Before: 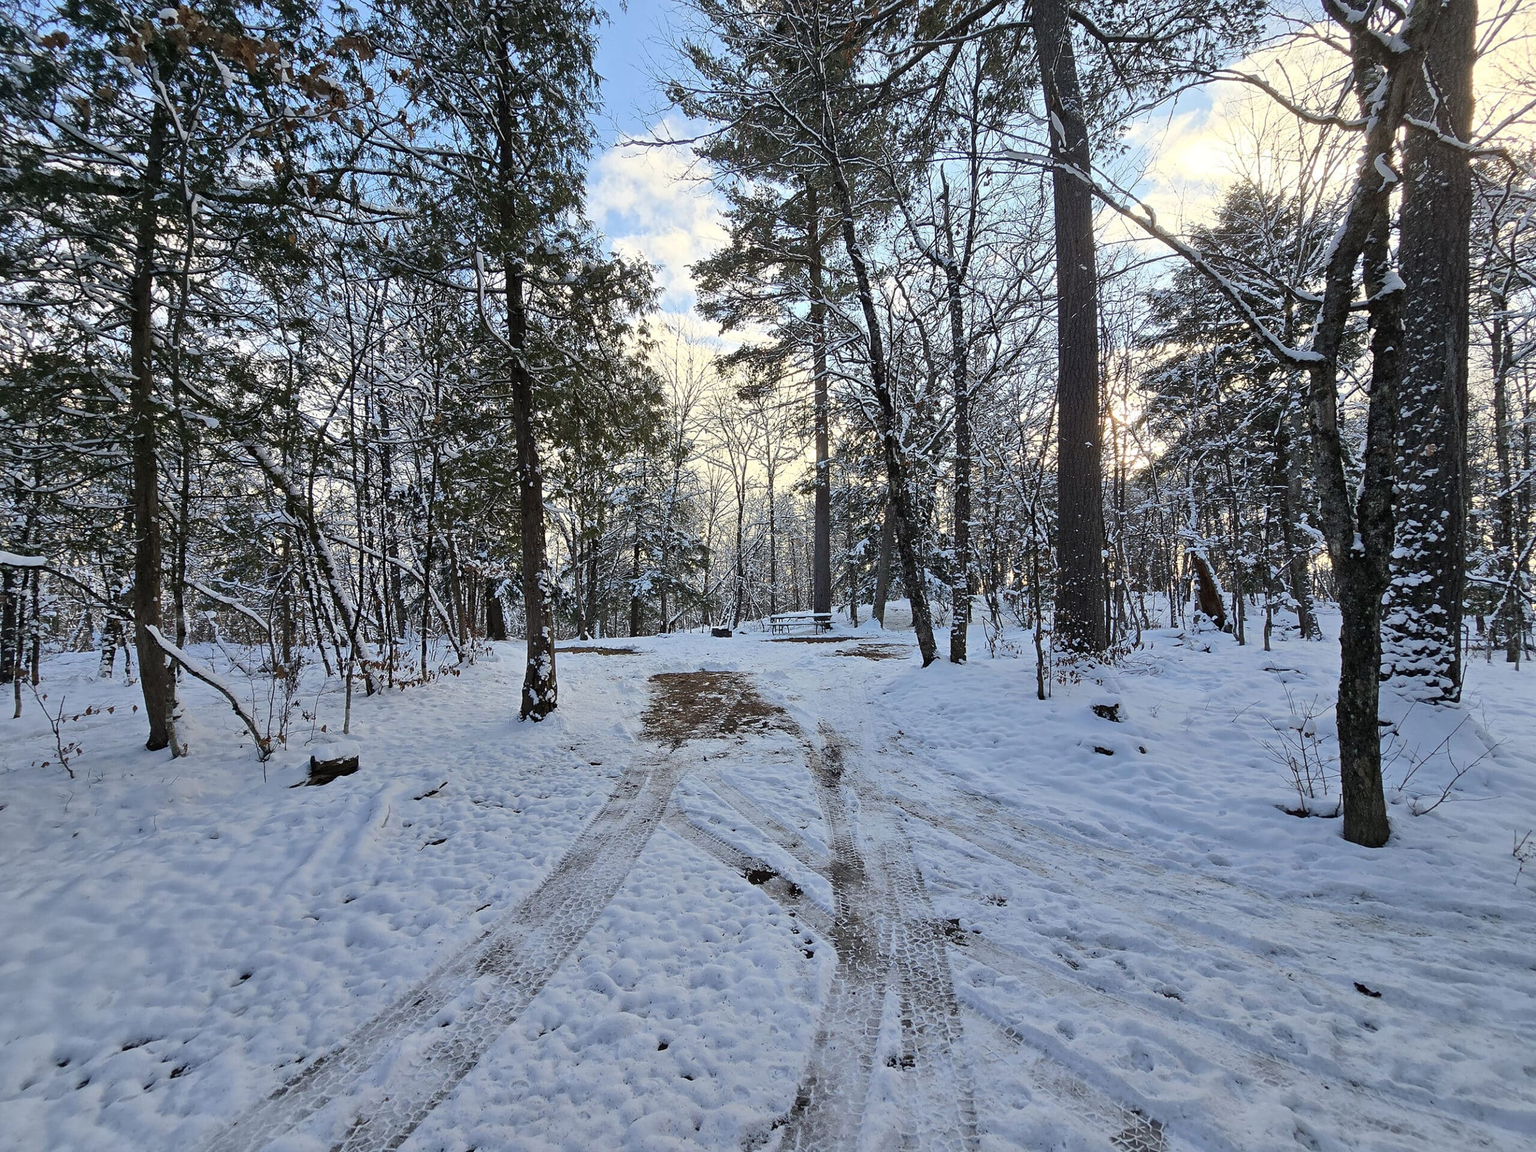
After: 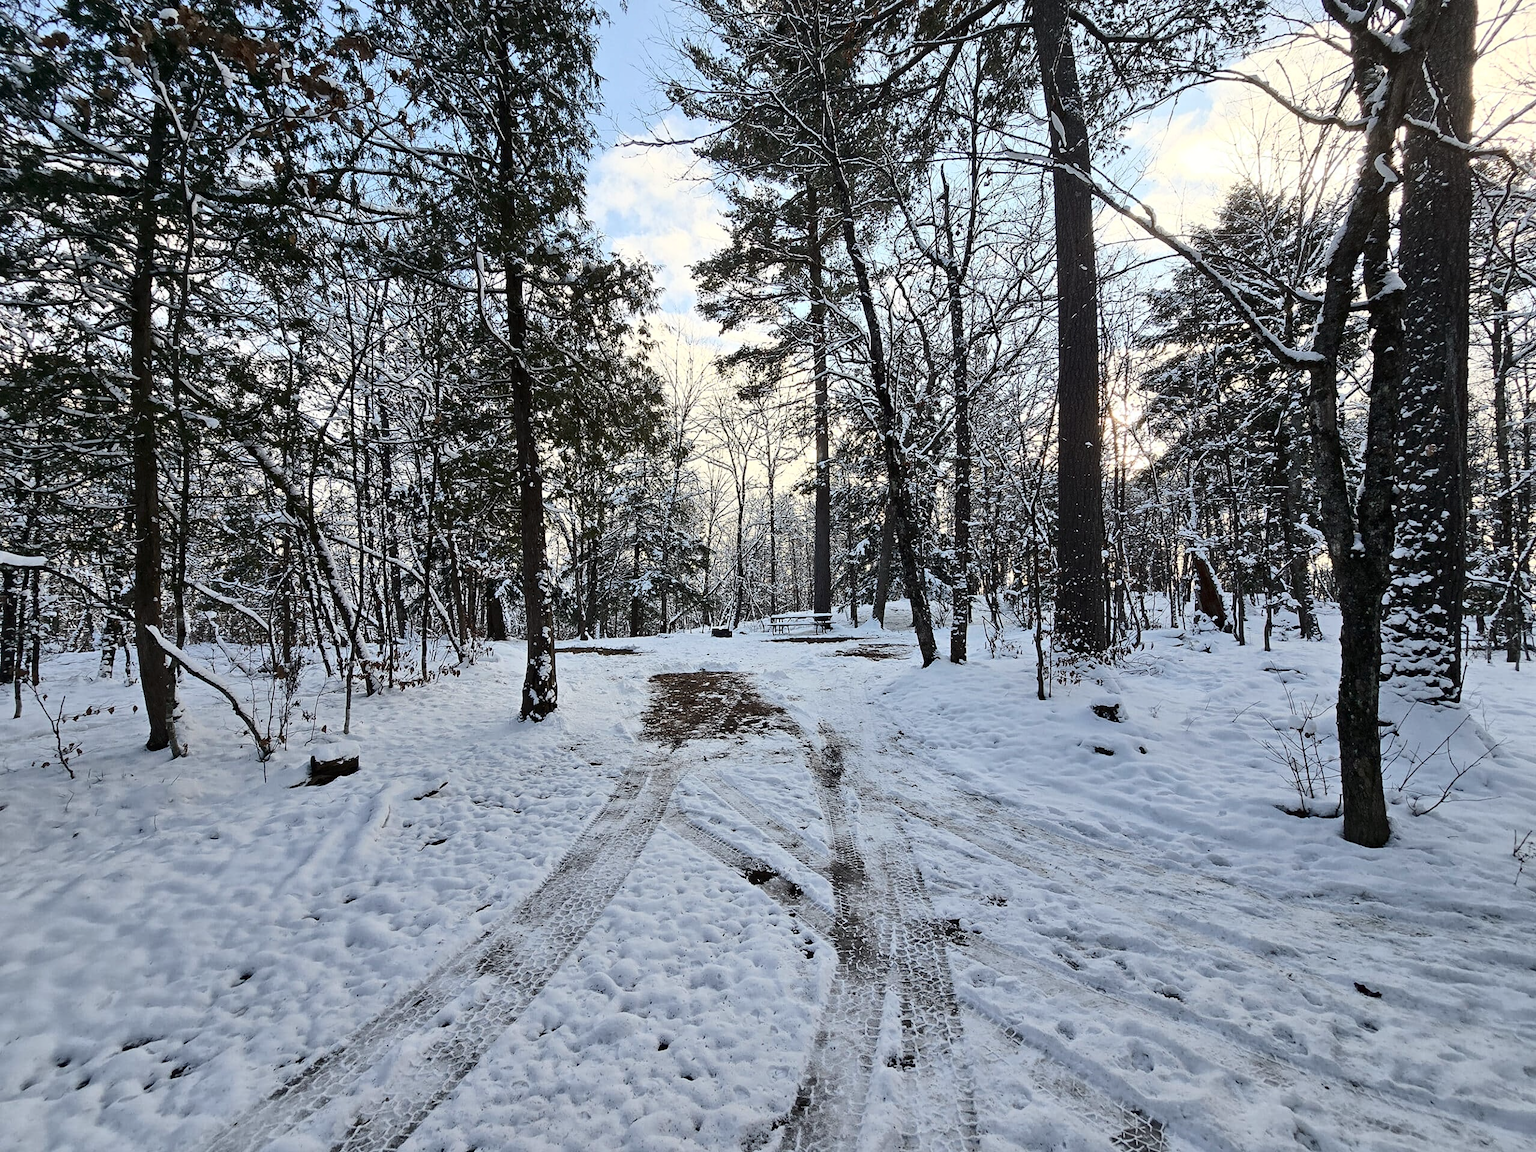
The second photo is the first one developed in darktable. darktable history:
contrast brightness saturation: contrast 0.246, saturation -0.317
